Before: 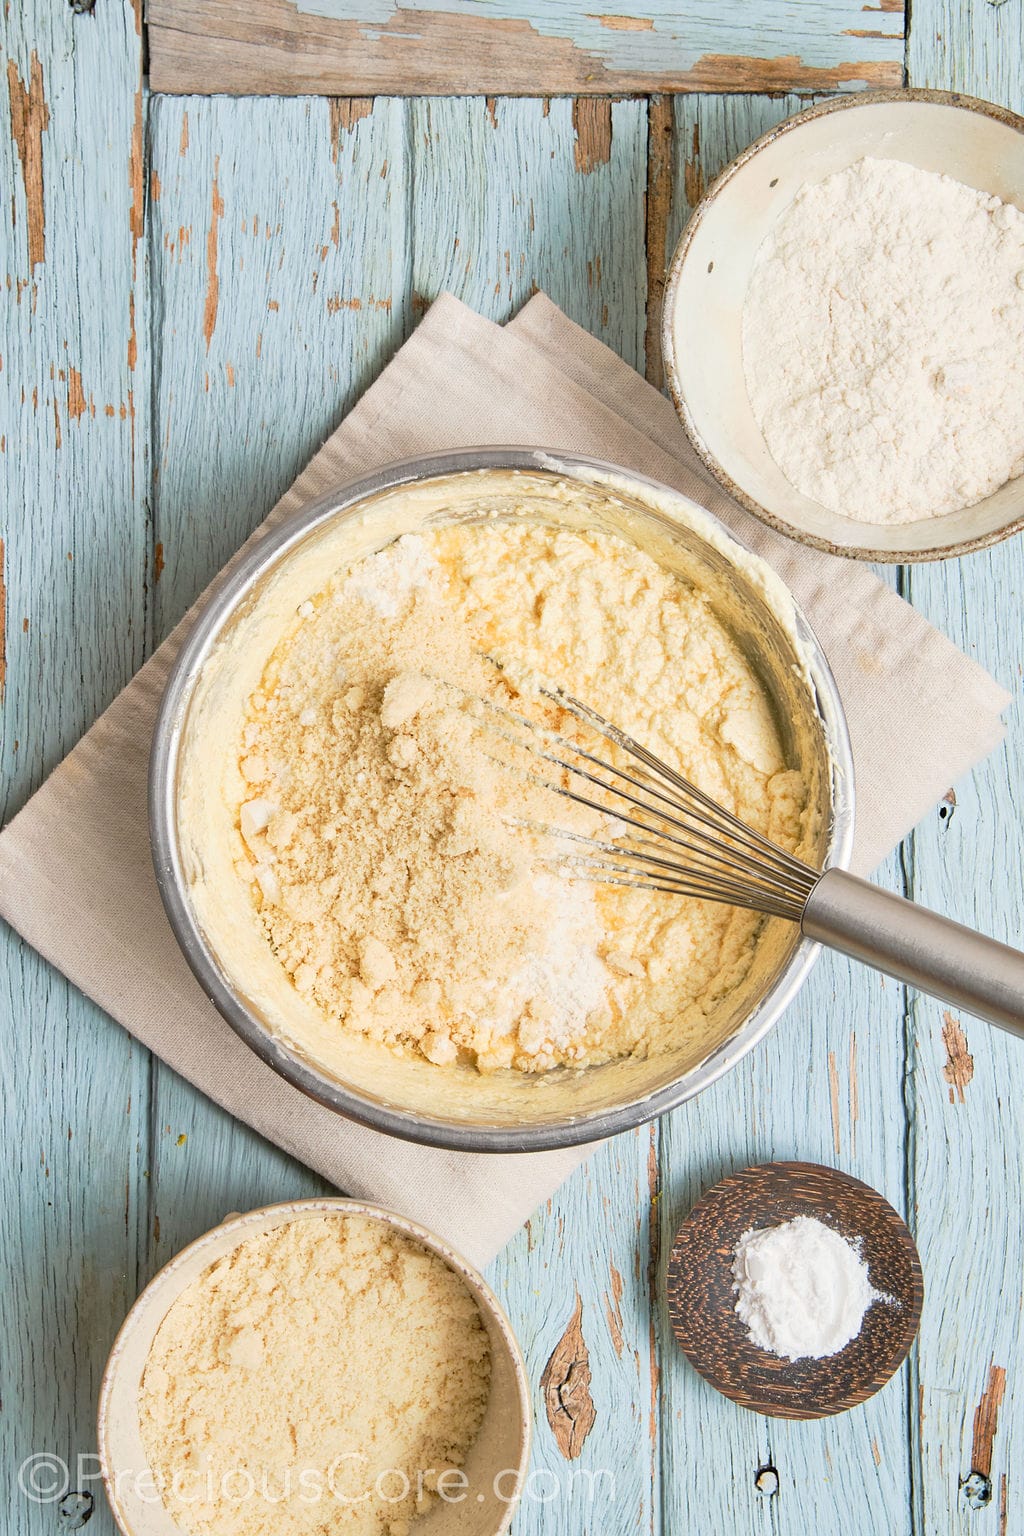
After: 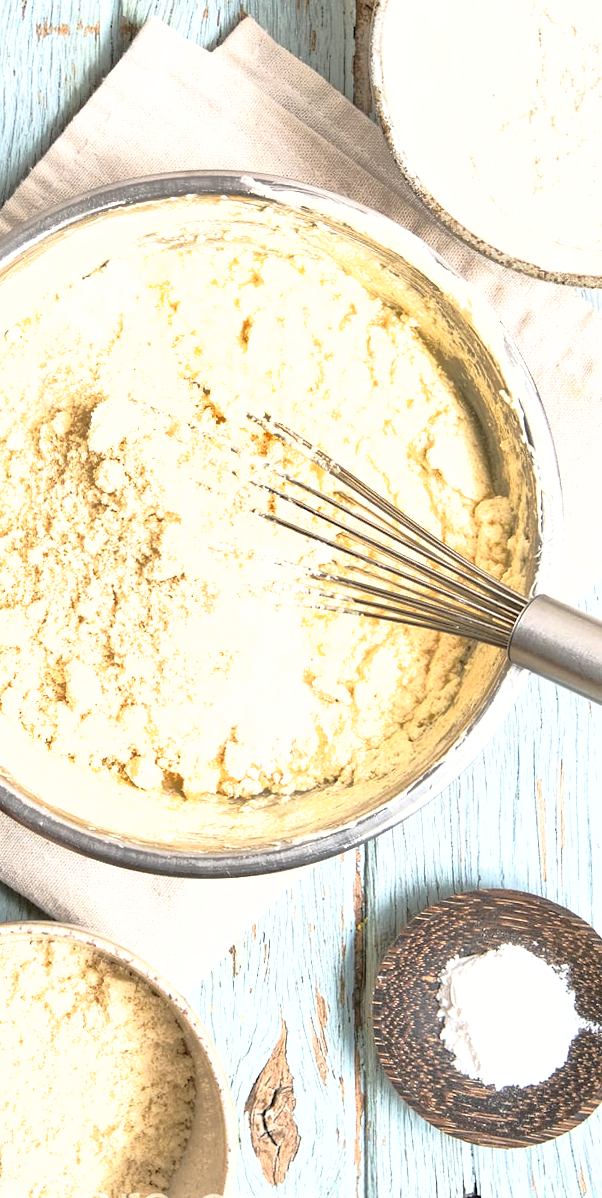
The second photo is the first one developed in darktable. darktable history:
exposure: black level correction 0, exposure 0.7 EV, compensate exposure bias true, compensate highlight preservation false
tone equalizer: on, module defaults
shadows and highlights: on, module defaults
crop and rotate: left 28.256%, top 17.734%, right 12.656%, bottom 3.573%
contrast brightness saturation: contrast 0.25, saturation -0.31
rotate and perspective: rotation 0.192°, lens shift (horizontal) -0.015, crop left 0.005, crop right 0.996, crop top 0.006, crop bottom 0.99
